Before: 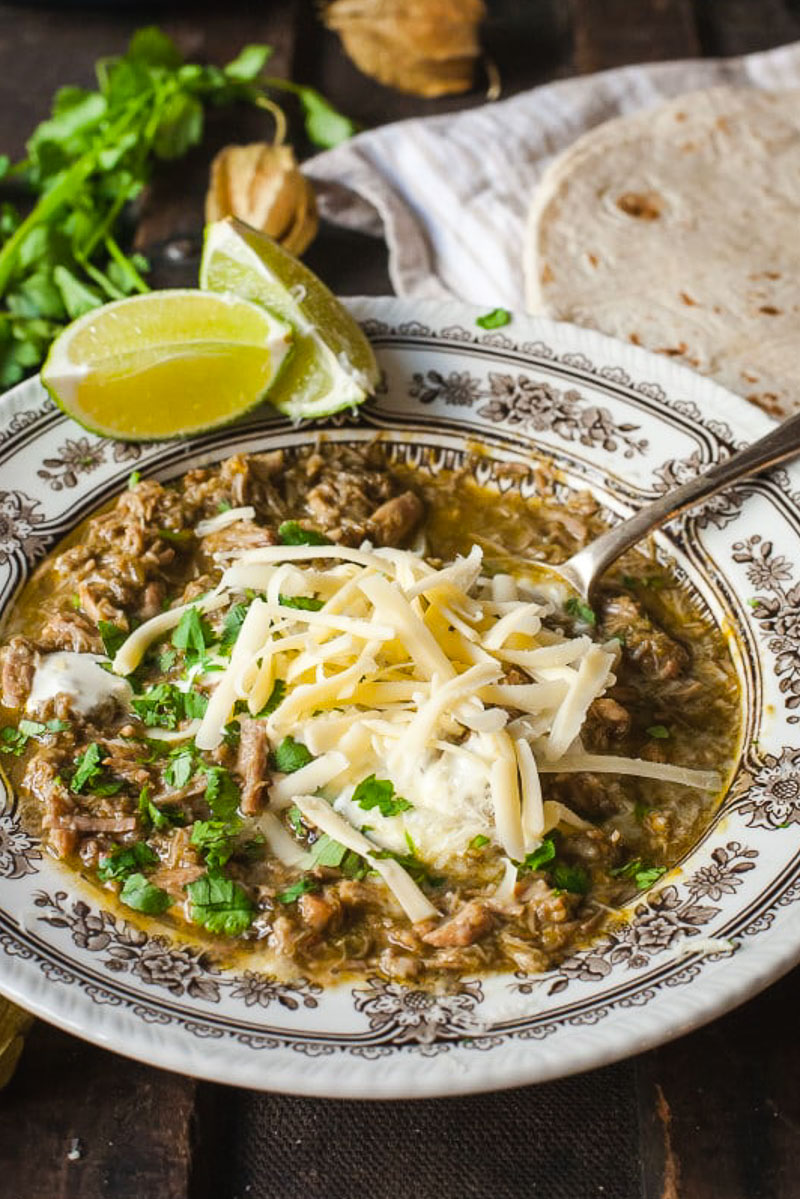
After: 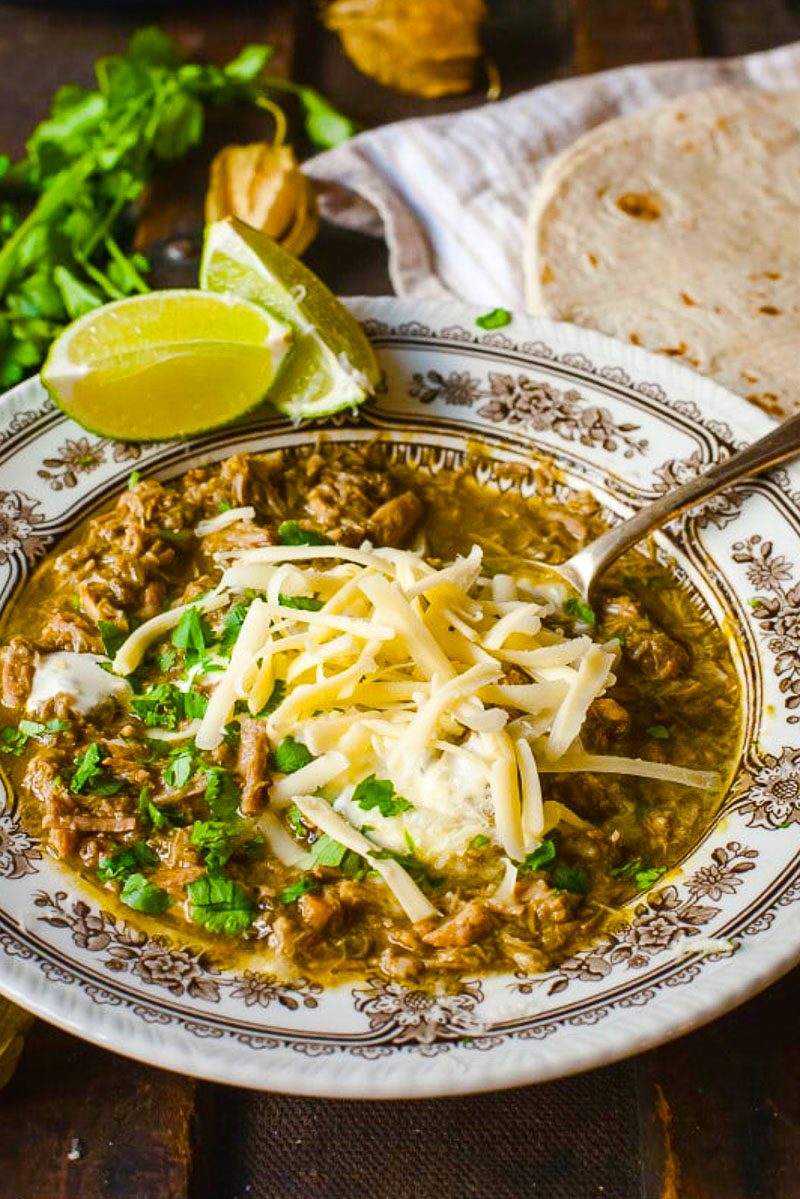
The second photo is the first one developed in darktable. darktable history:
color balance rgb: linear chroma grading › shadows 9.855%, linear chroma grading › highlights 10.724%, linear chroma grading › global chroma 15.293%, linear chroma grading › mid-tones 14.641%, perceptual saturation grading › global saturation 20%, perceptual saturation grading › highlights -24.817%, perceptual saturation grading › shadows 49.677%, global vibrance 22.368%
